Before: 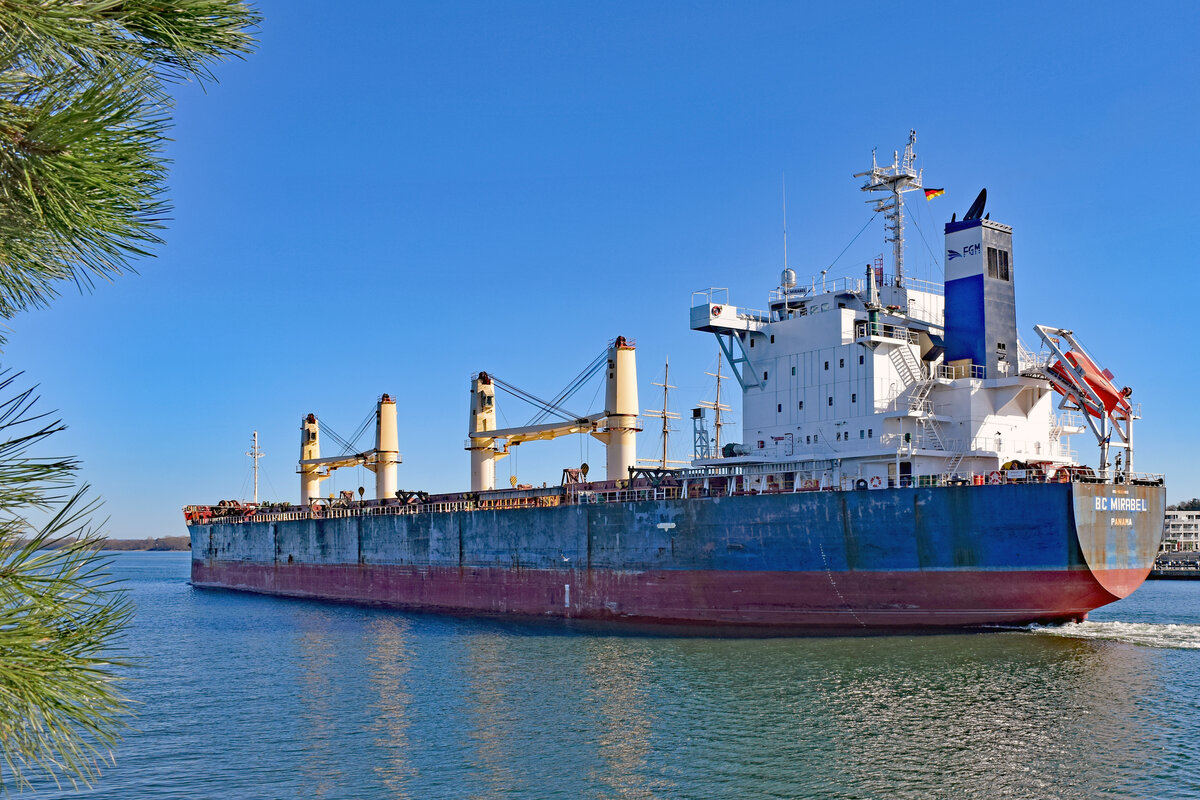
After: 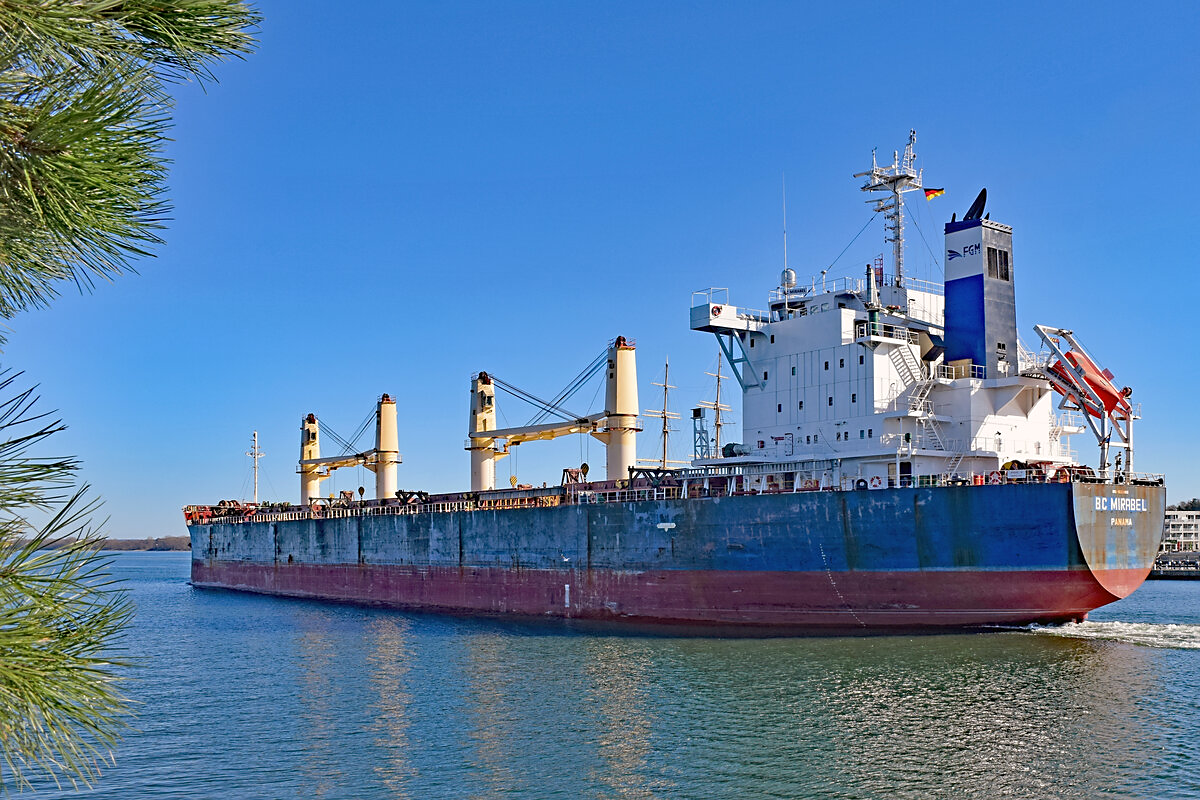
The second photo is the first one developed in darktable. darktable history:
sharpen: radius 1.817, amount 0.413, threshold 1.744
